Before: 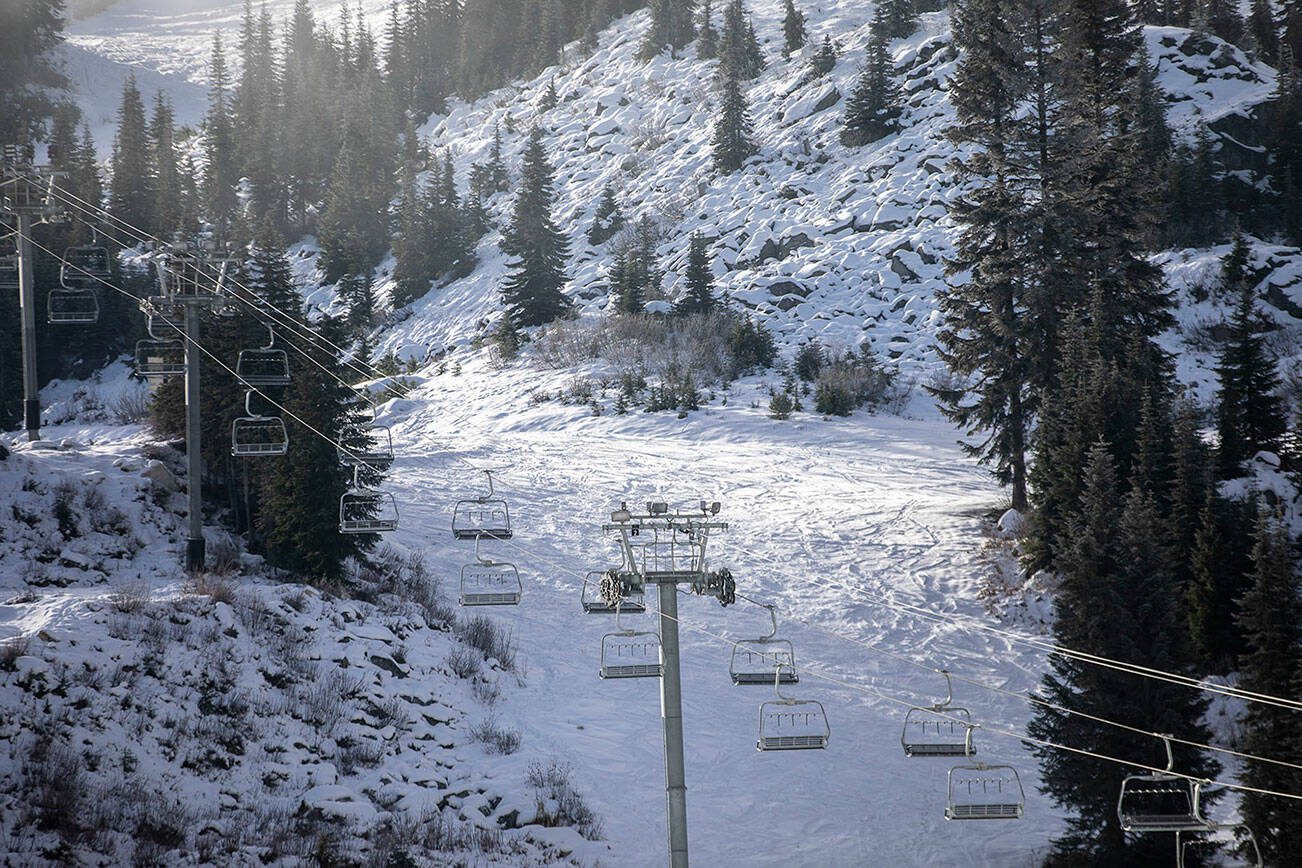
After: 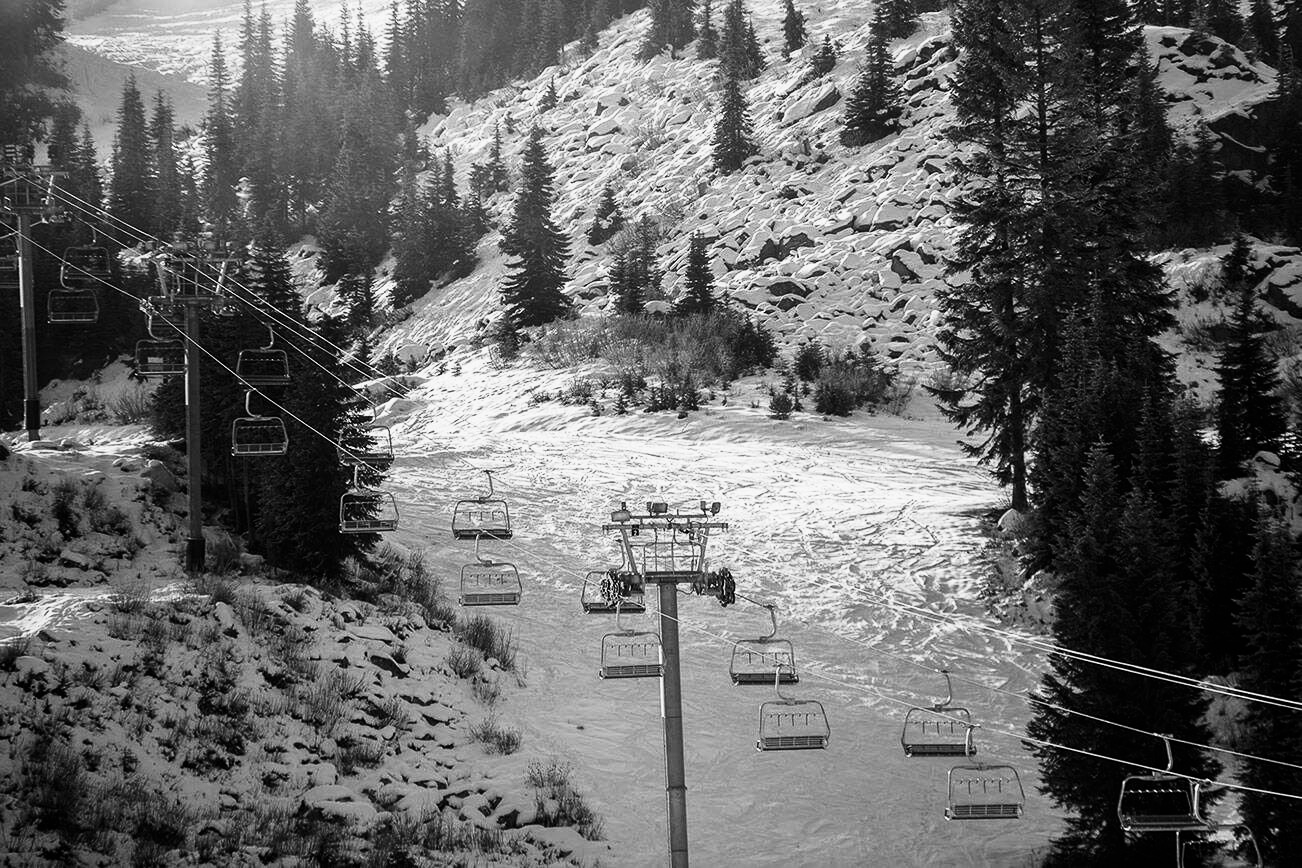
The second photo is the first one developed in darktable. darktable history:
tone curve: curves: ch0 [(0, 0) (0.042, 0.01) (0.223, 0.123) (0.59, 0.574) (0.802, 0.868) (1, 1)], color space Lab, linked channels, preserve colors none
color calibration "t3mujinpack channel mixer": output gray [0.23, 0.37, 0.4, 0], gray › normalize channels true, illuminant same as pipeline (D50), adaptation XYZ, x 0.346, y 0.359, gamut compression 0
